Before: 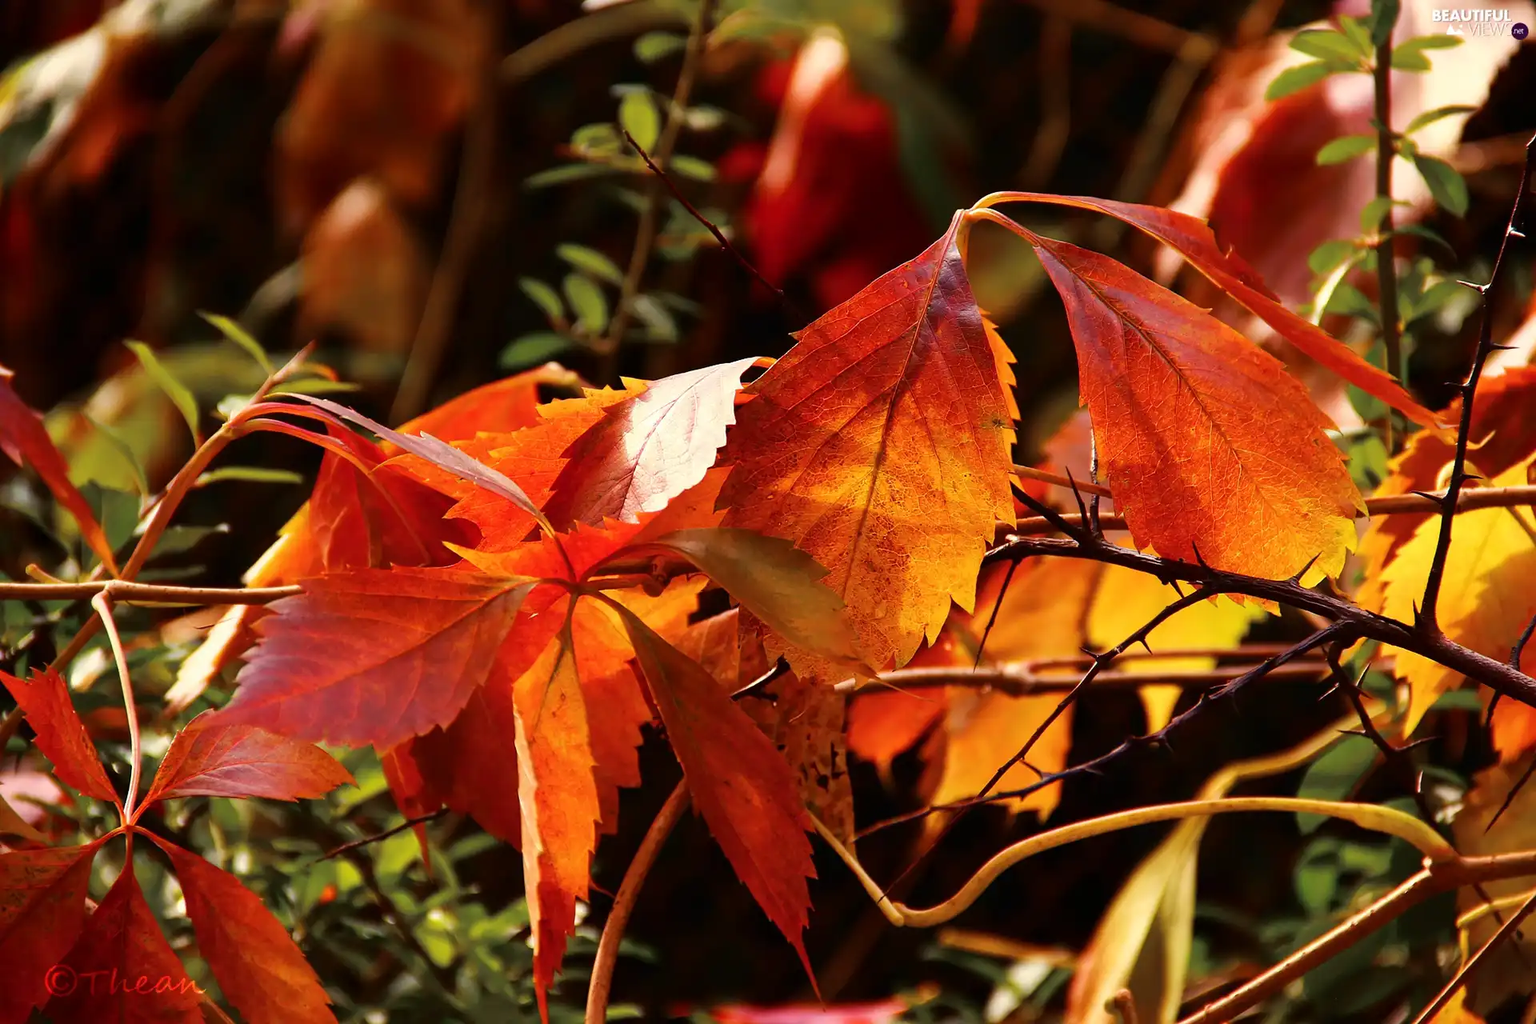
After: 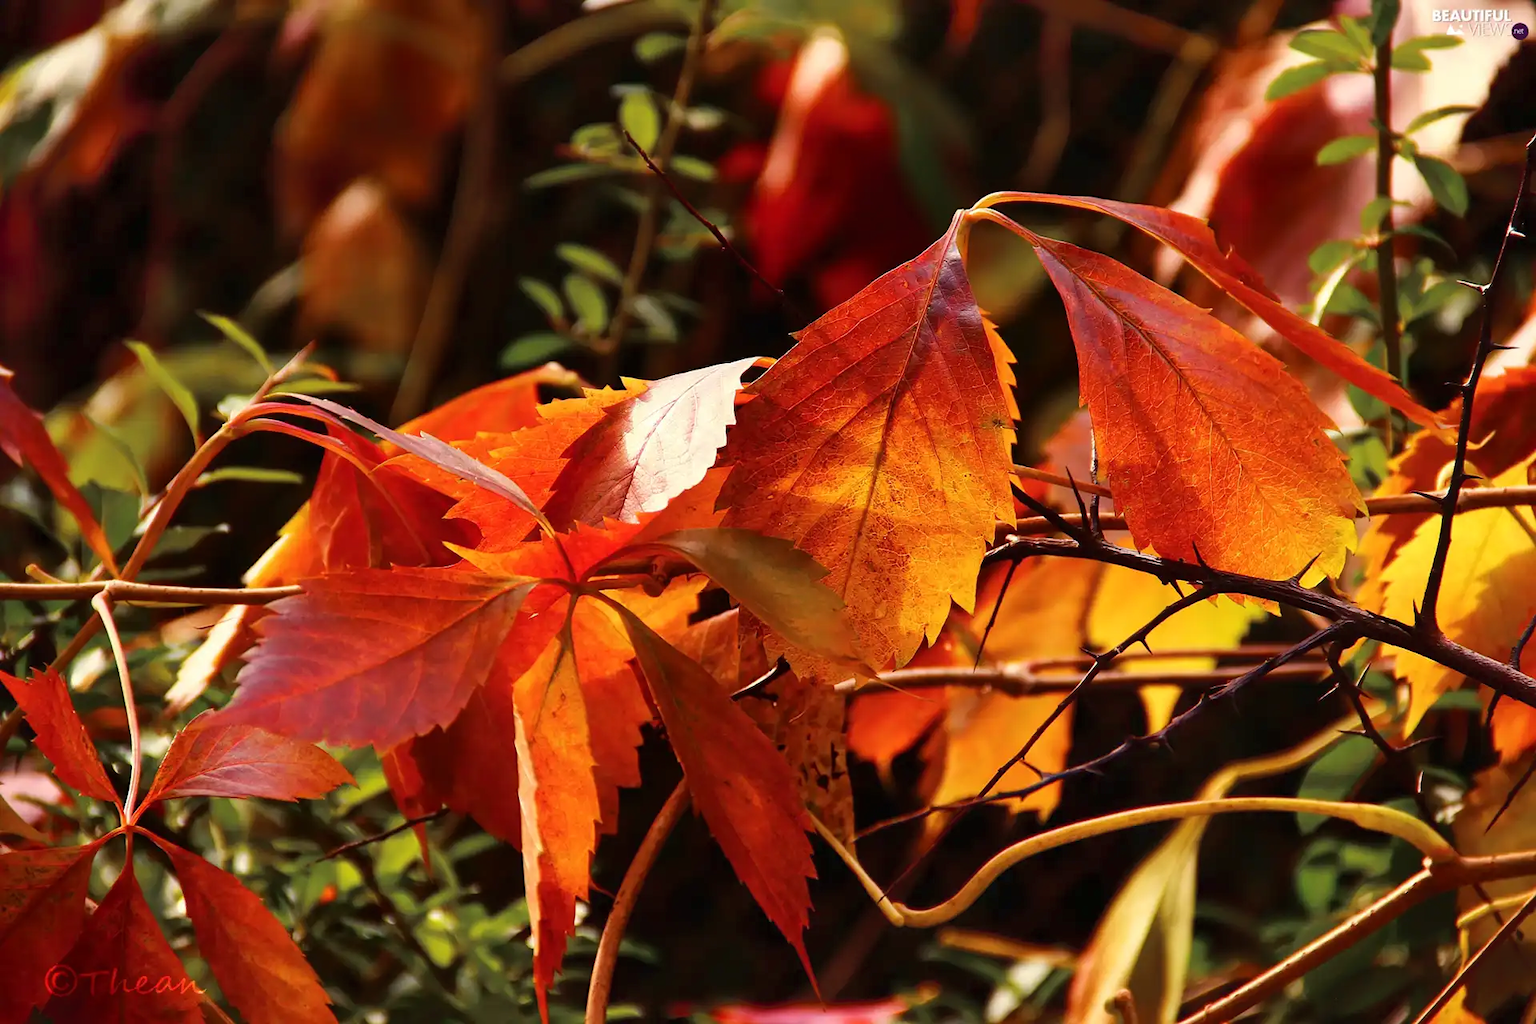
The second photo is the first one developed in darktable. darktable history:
shadows and highlights: shadows 62.22, white point adjustment 0.352, highlights -33.58, compress 84.24%
